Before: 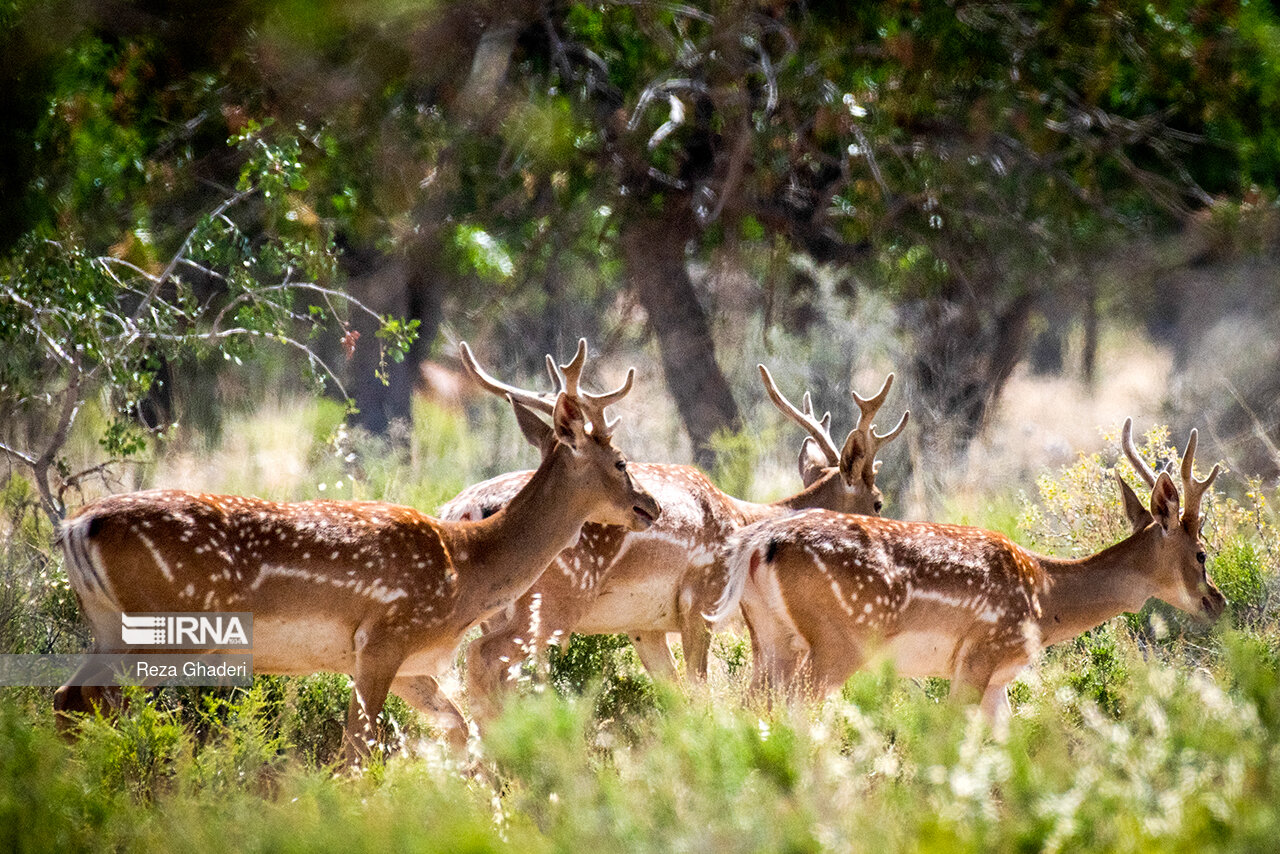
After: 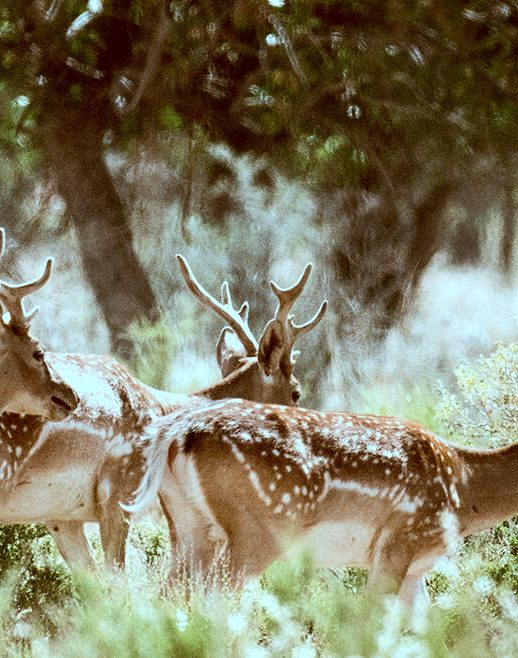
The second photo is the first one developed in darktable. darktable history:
color correction: highlights a* -14.45, highlights b* -16.22, shadows a* 10.73, shadows b* 29.2
crop: left 45.478%, top 12.96%, right 14.018%, bottom 9.919%
contrast brightness saturation: contrast 0.1, saturation -0.357
